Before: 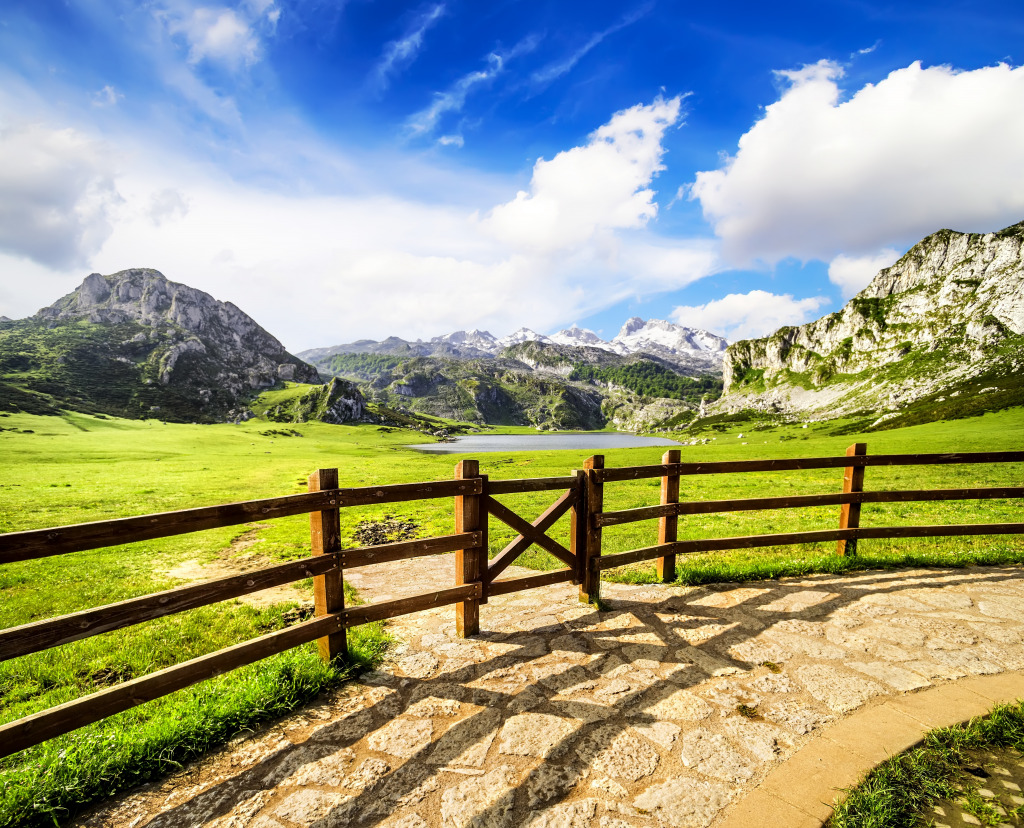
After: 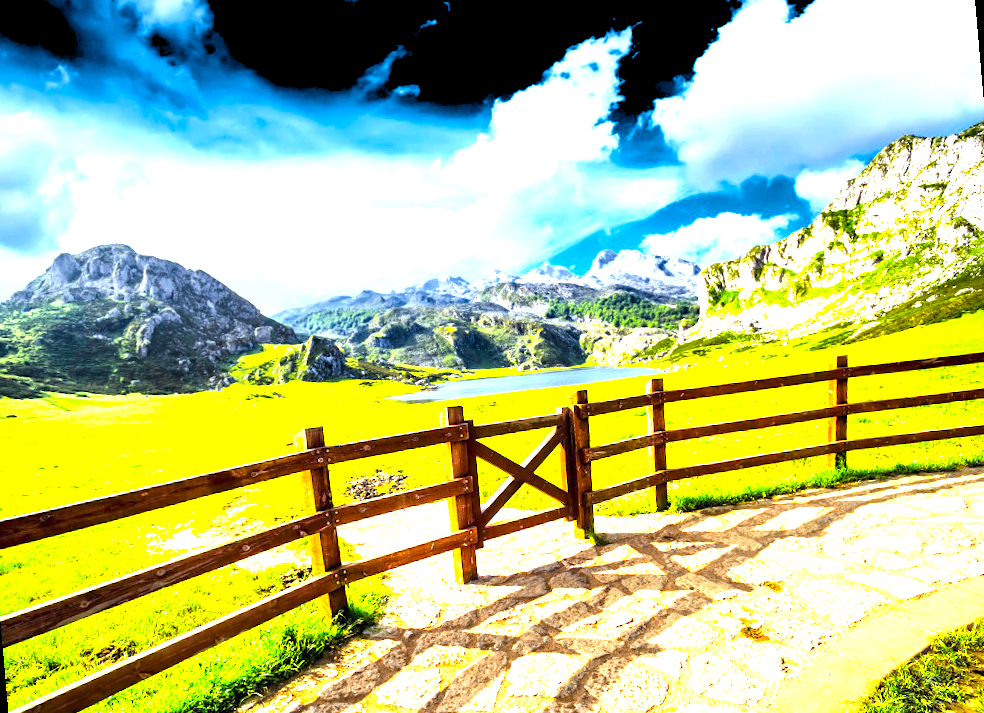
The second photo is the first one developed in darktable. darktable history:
rotate and perspective: rotation -5°, crop left 0.05, crop right 0.952, crop top 0.11, crop bottom 0.89
exposure: black level correction 0, exposure 0.7 EV, compensate exposure bias true, compensate highlight preservation false
color calibration: output R [1.422, -0.35, -0.252, 0], output G [-0.238, 1.259, -0.084, 0], output B [-0.081, -0.196, 1.58, 0], output brightness [0.49, 0.671, -0.57, 0], illuminant same as pipeline (D50), adaptation none (bypass), saturation algorithm version 1 (2020)
white balance: red 0.978, blue 0.999
